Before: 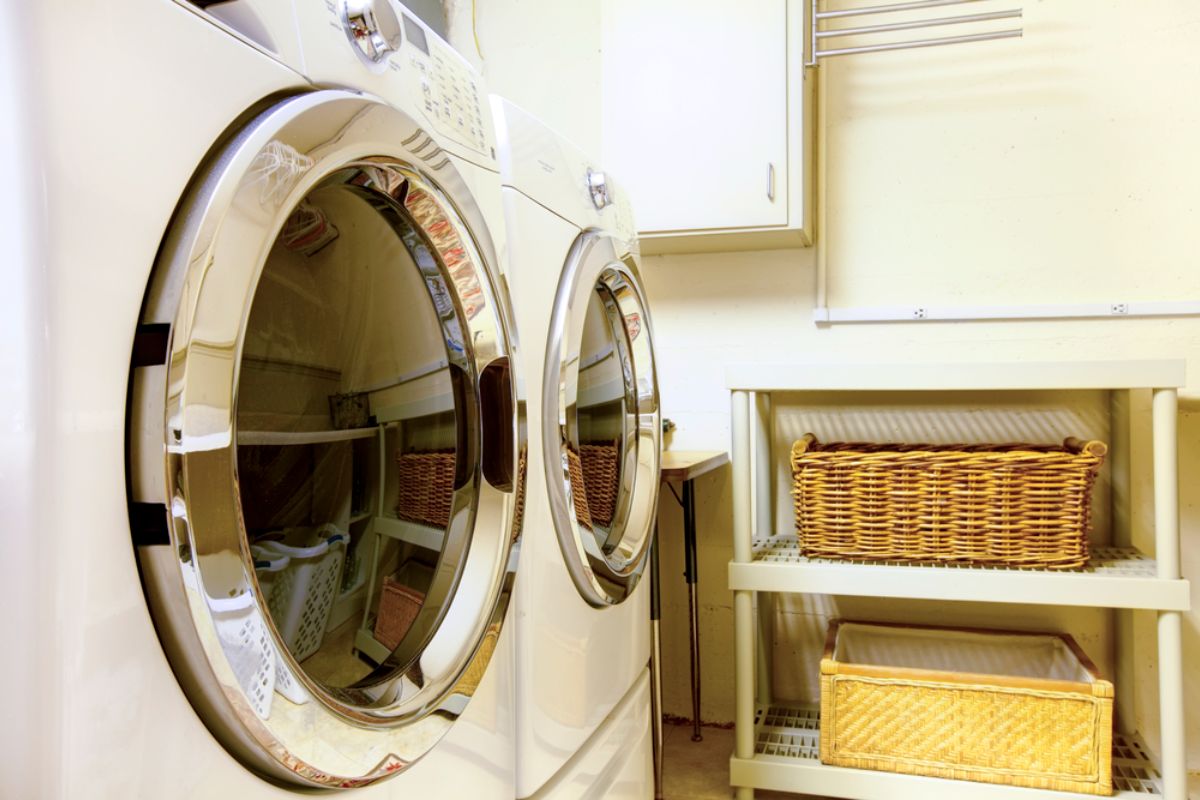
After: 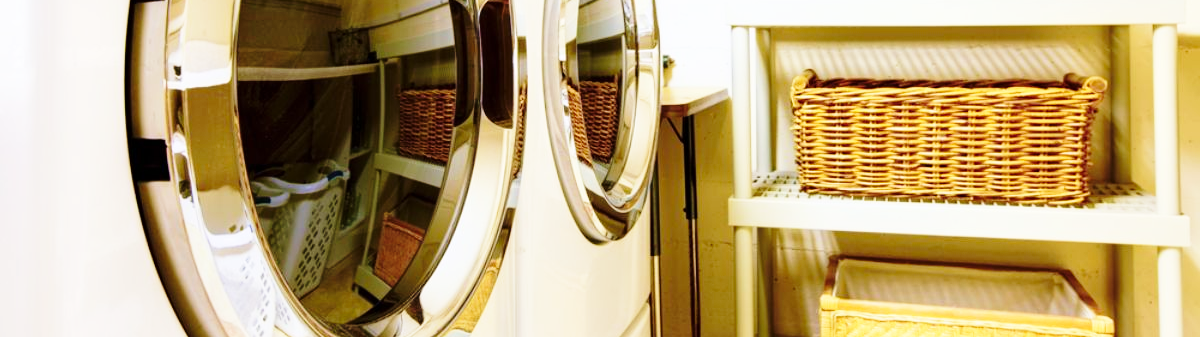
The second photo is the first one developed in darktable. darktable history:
crop: top 45.527%, bottom 12.283%
tone equalizer: on, module defaults
base curve: curves: ch0 [(0, 0) (0.028, 0.03) (0.121, 0.232) (0.46, 0.748) (0.859, 0.968) (1, 1)], preserve colors none
velvia: on, module defaults
